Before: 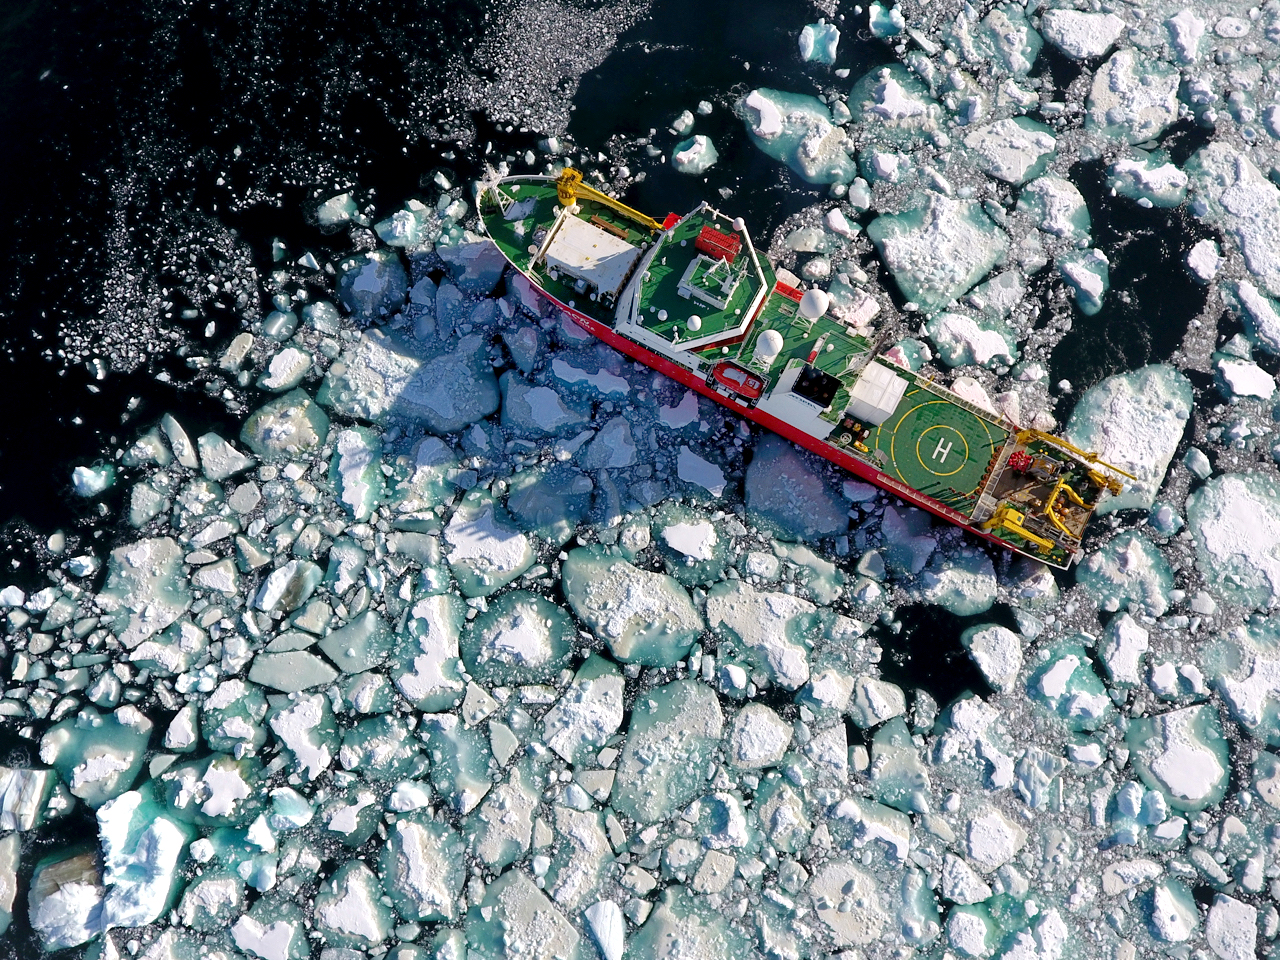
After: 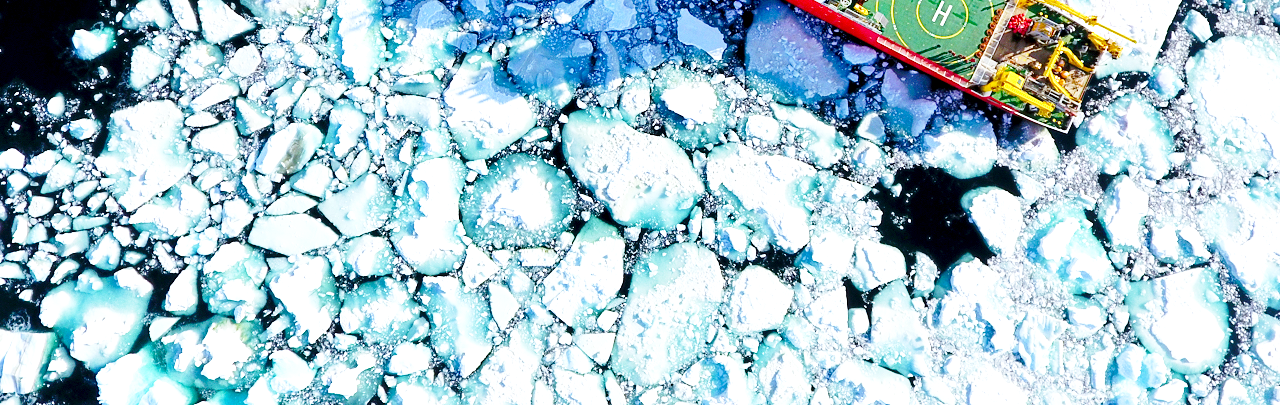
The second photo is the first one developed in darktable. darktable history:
color balance: mode lift, gamma, gain (sRGB)
white balance: red 0.925, blue 1.046
crop: top 45.551%, bottom 12.262%
base curve: curves: ch0 [(0, 0) (0.028, 0.03) (0.121, 0.232) (0.46, 0.748) (0.859, 0.968) (1, 1)], preserve colors none
color balance rgb: perceptual saturation grading › global saturation 10%, global vibrance 10%
exposure: black level correction 0.001, exposure 0.955 EV, compensate exposure bias true, compensate highlight preservation false
